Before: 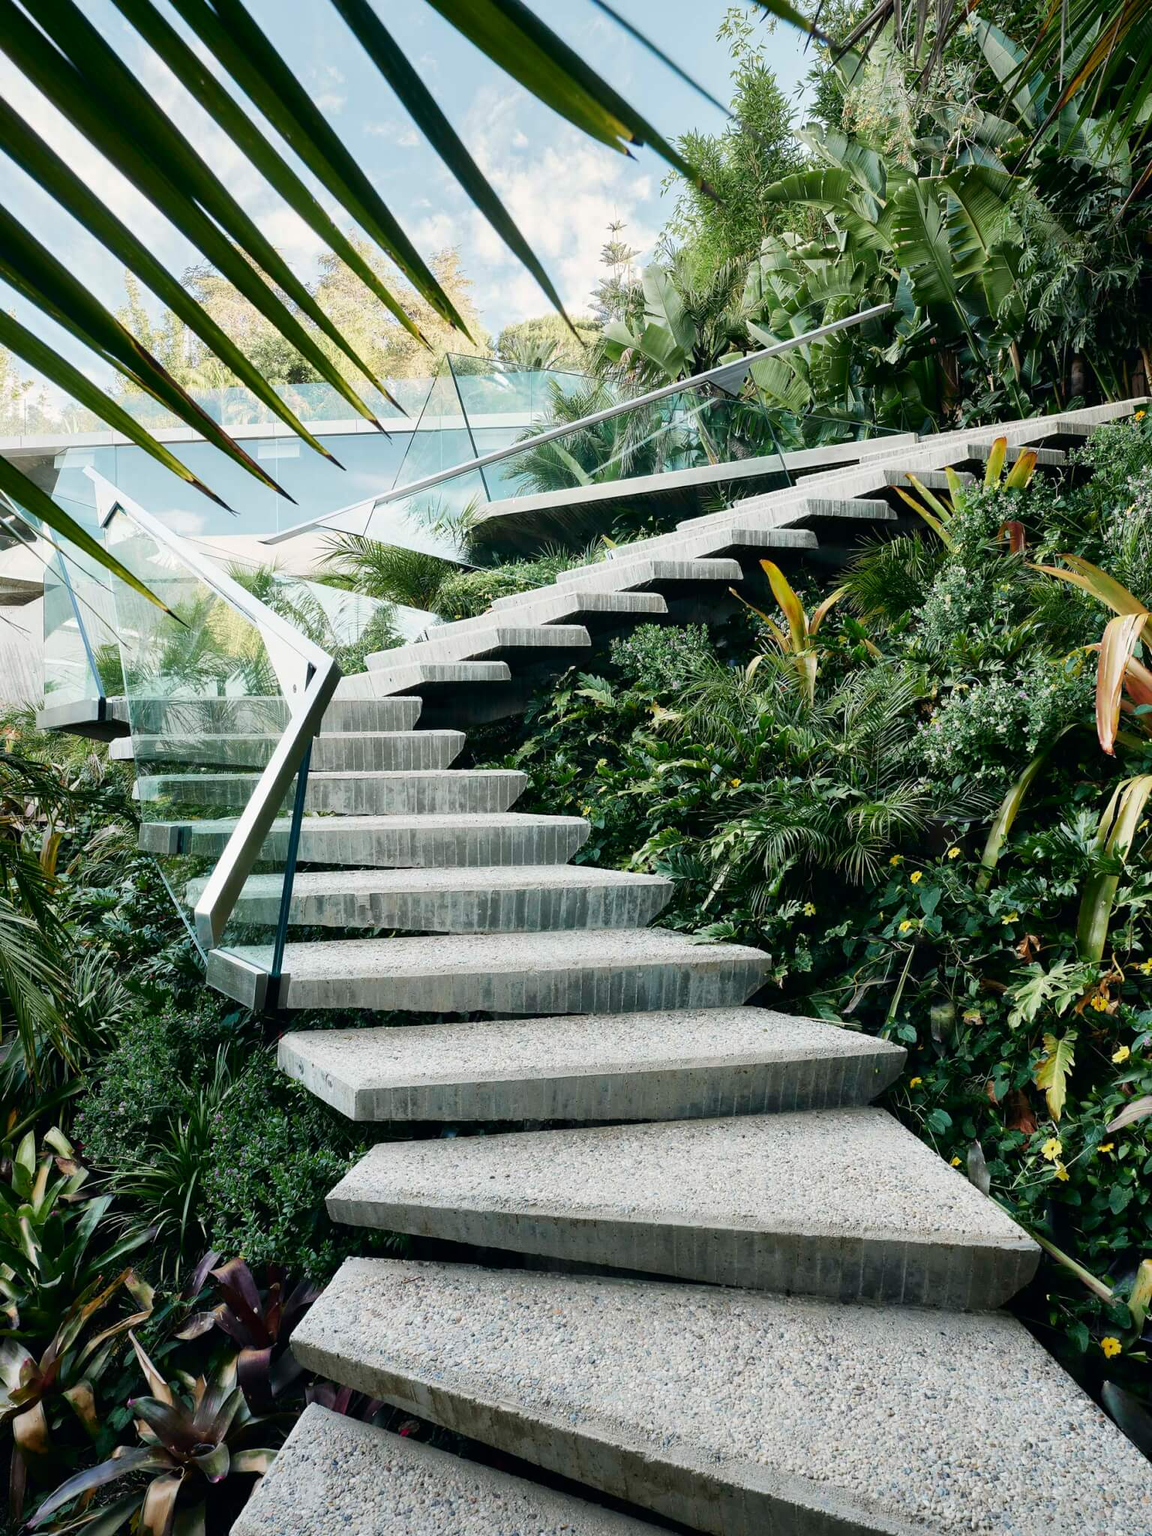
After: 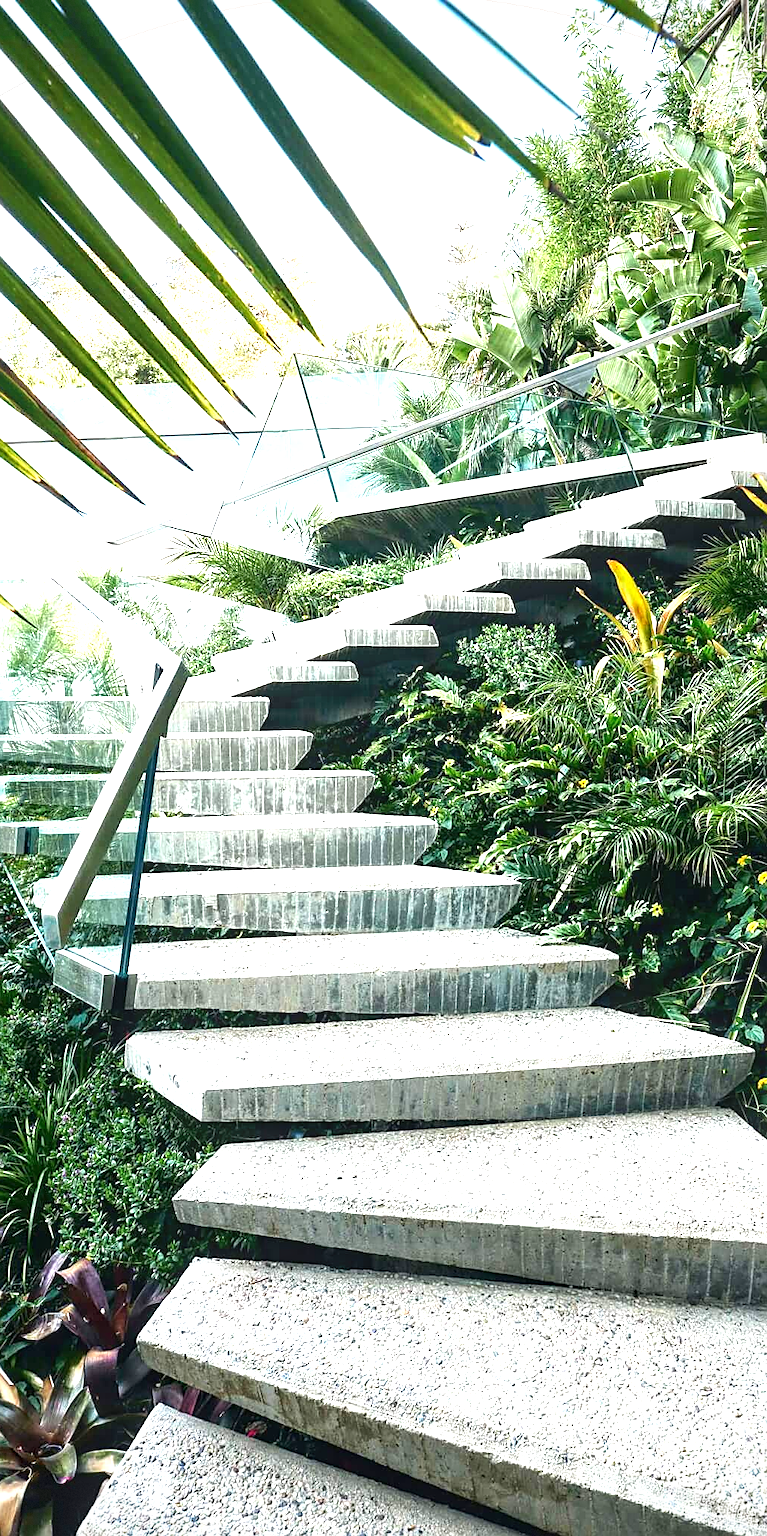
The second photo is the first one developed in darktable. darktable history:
sharpen: on, module defaults
exposure: black level correction 0, exposure 1.487 EV, compensate highlight preservation false
contrast brightness saturation: contrast 0.031, brightness -0.033
crop and rotate: left 13.327%, right 20.055%
local contrast: highlights 29%, detail 130%
vignetting: fall-off start 100.77%, dithering 8-bit output, unbound false
